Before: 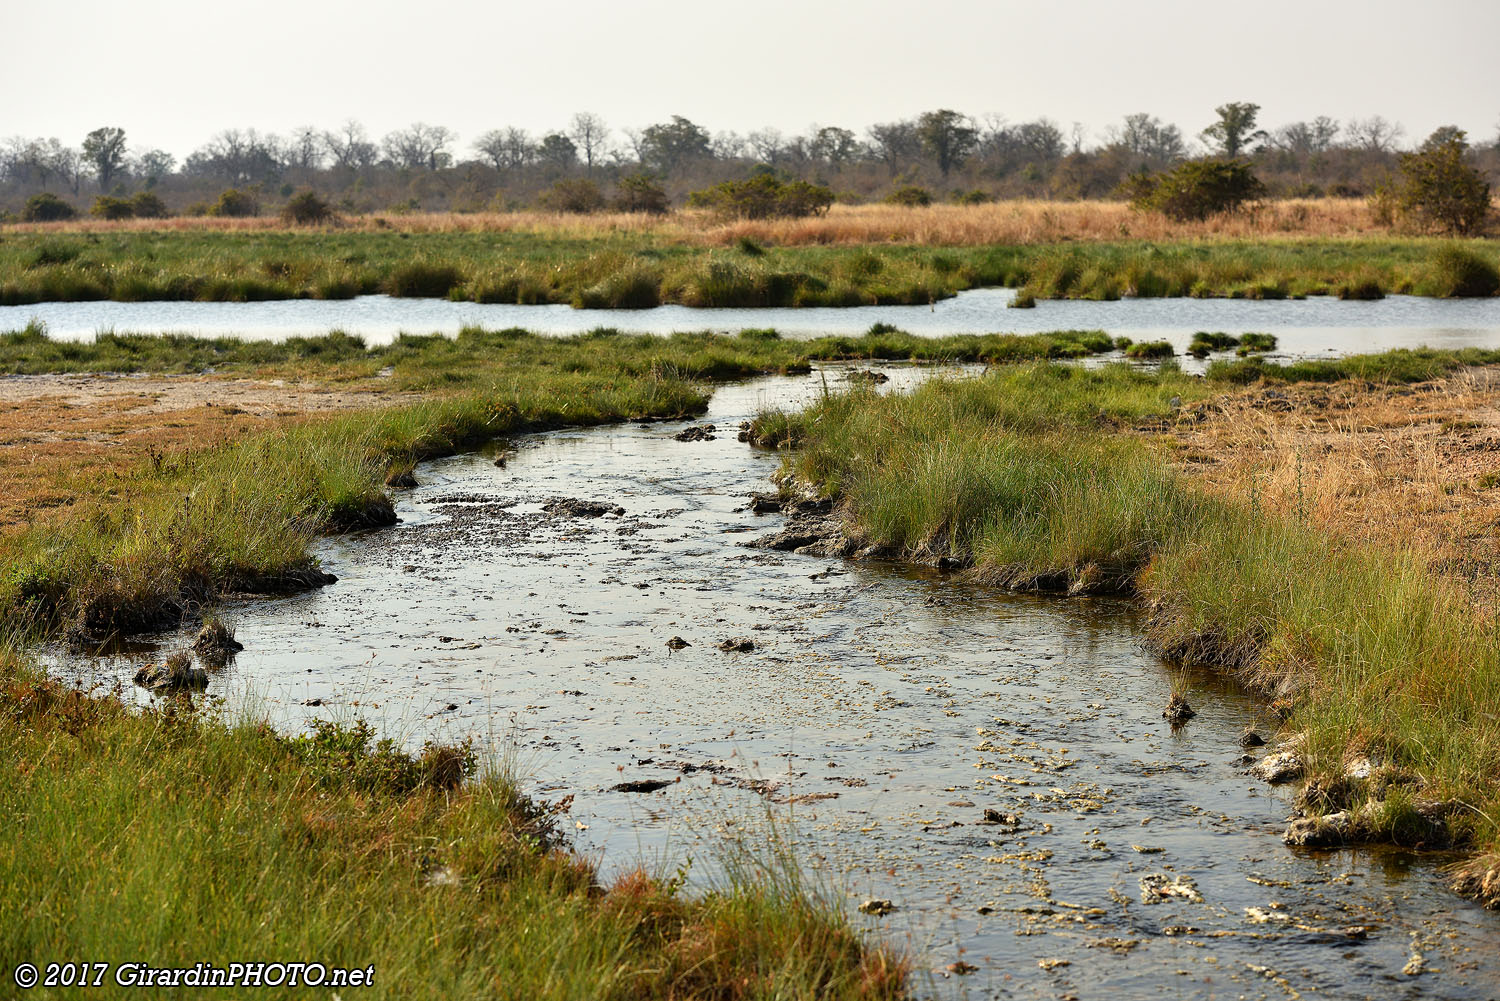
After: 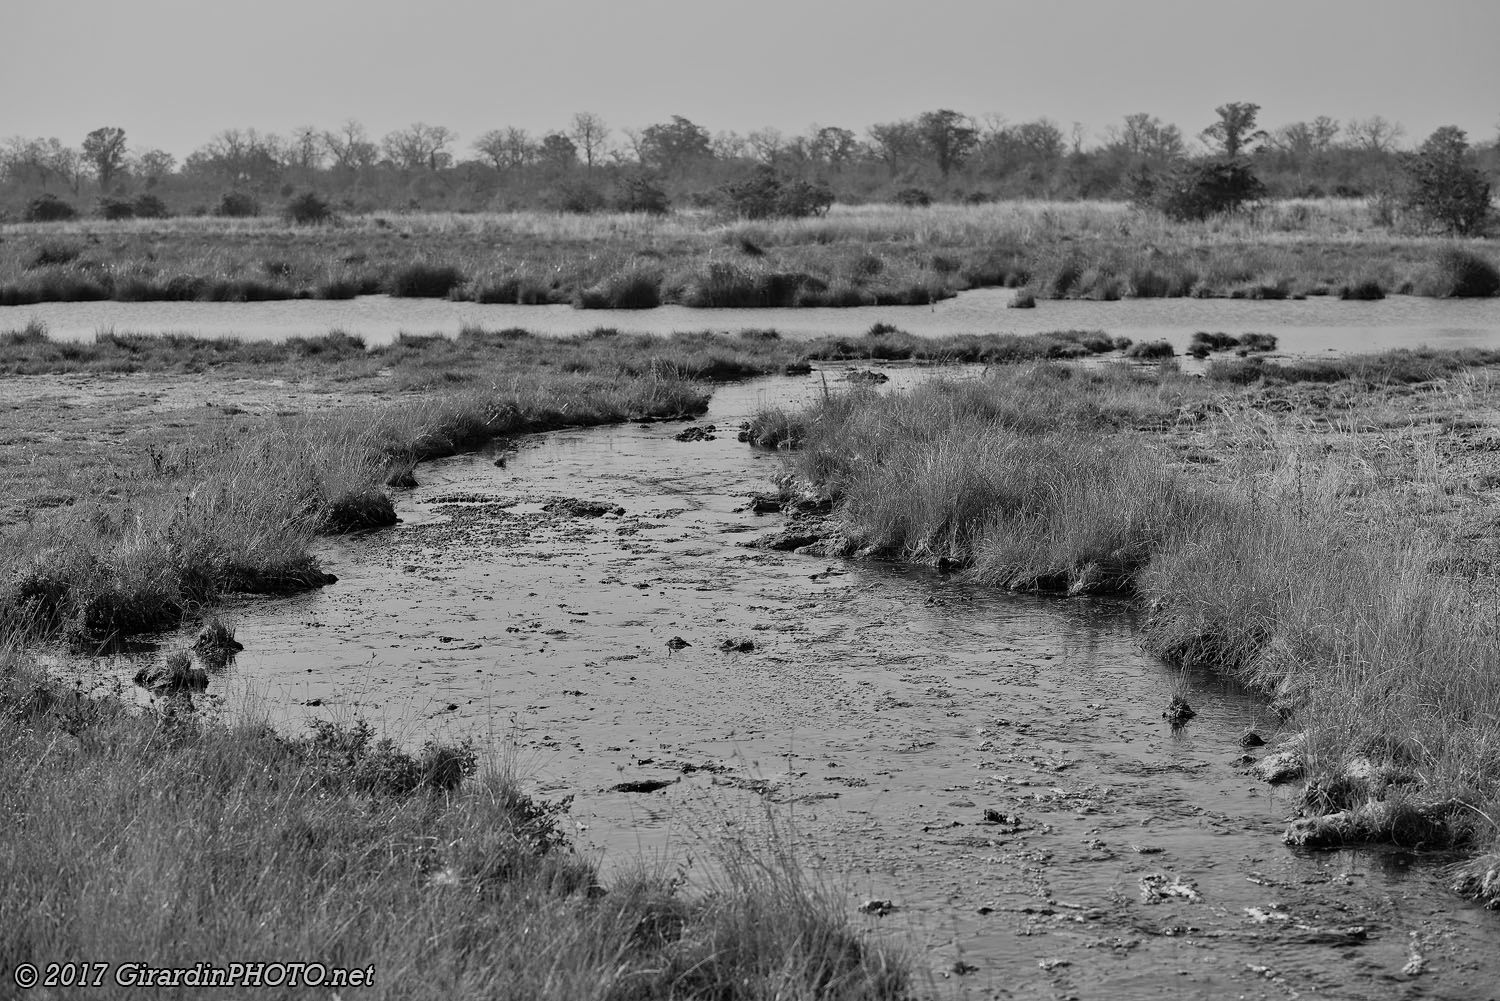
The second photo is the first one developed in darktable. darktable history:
monochrome: a -6.99, b 35.61, size 1.4
exposure: compensate highlight preservation false
tone equalizer: -8 EV -0.002 EV, -7 EV 0.005 EV, -6 EV -0.008 EV, -5 EV 0.007 EV, -4 EV -0.042 EV, -3 EV -0.233 EV, -2 EV -0.662 EV, -1 EV -0.983 EV, +0 EV -0.969 EV, smoothing diameter 2%, edges refinement/feathering 20, mask exposure compensation -1.57 EV, filter diffusion 5
